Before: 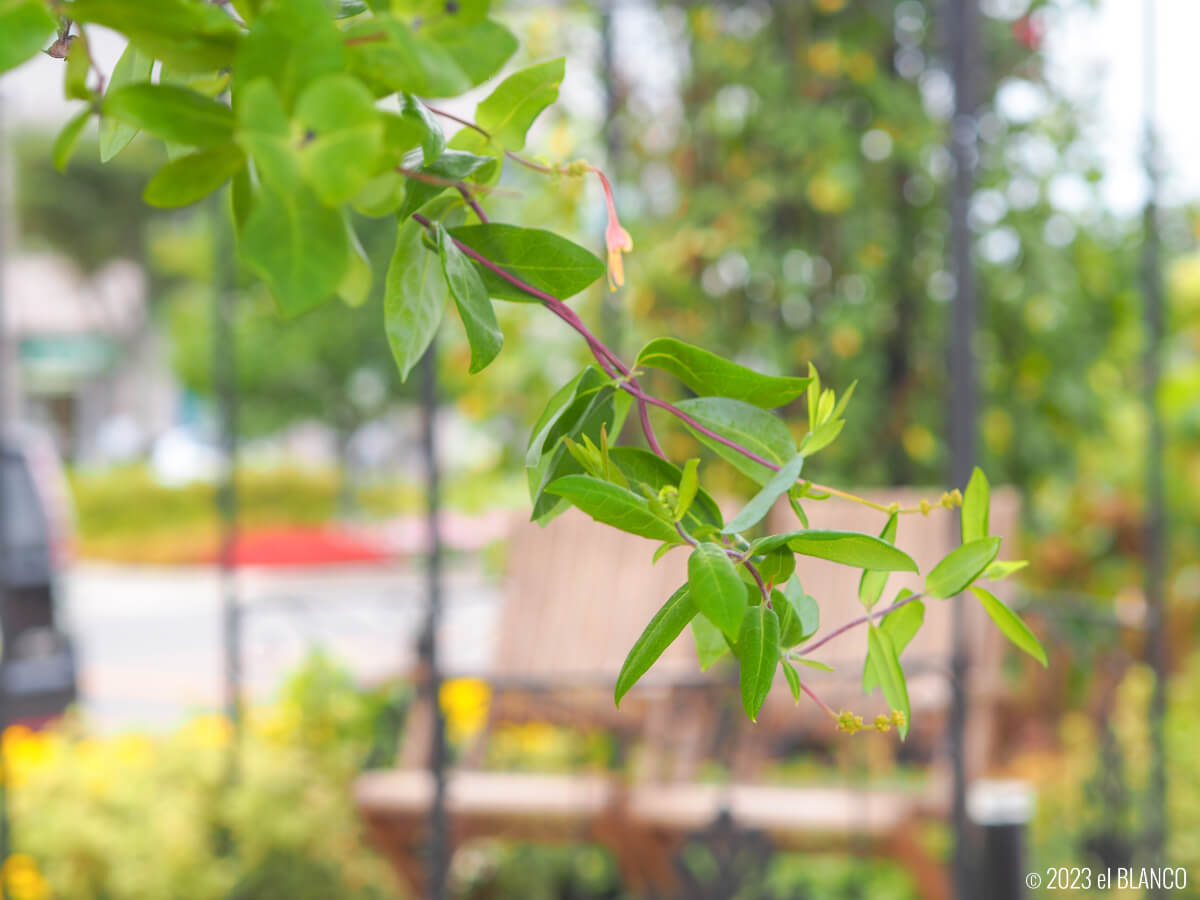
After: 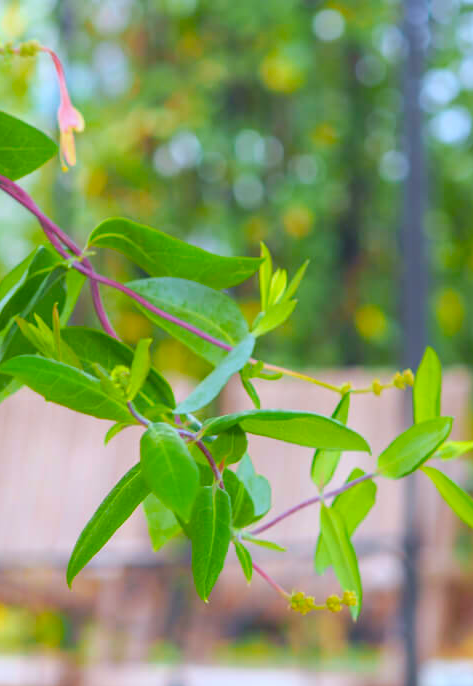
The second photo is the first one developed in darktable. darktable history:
color balance rgb: linear chroma grading › global chroma 15%, perceptual saturation grading › global saturation 30%
exposure: black level correction 0.001, compensate highlight preservation false
crop: left 45.721%, top 13.393%, right 14.118%, bottom 10.01%
white balance: red 0.982, blue 1.018
color calibration: illuminant as shot in camera, x 0.369, y 0.376, temperature 4328.46 K, gamut compression 3
